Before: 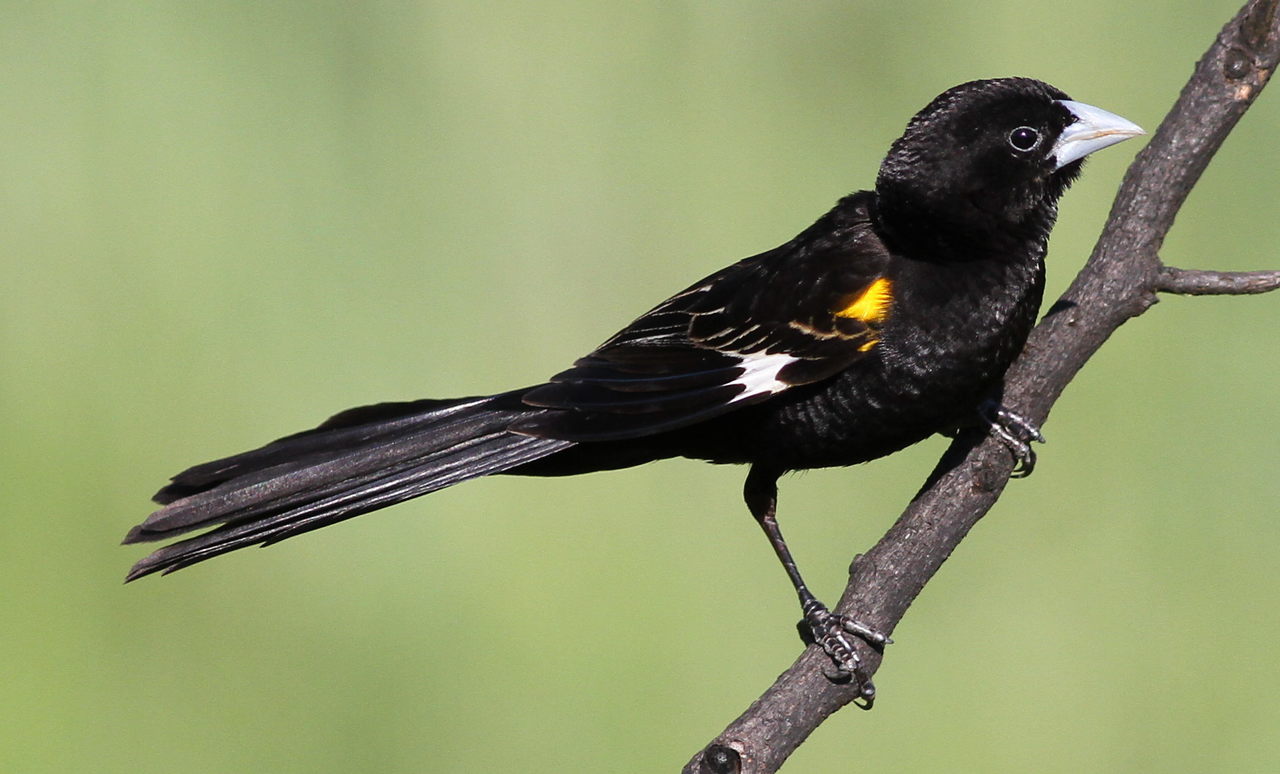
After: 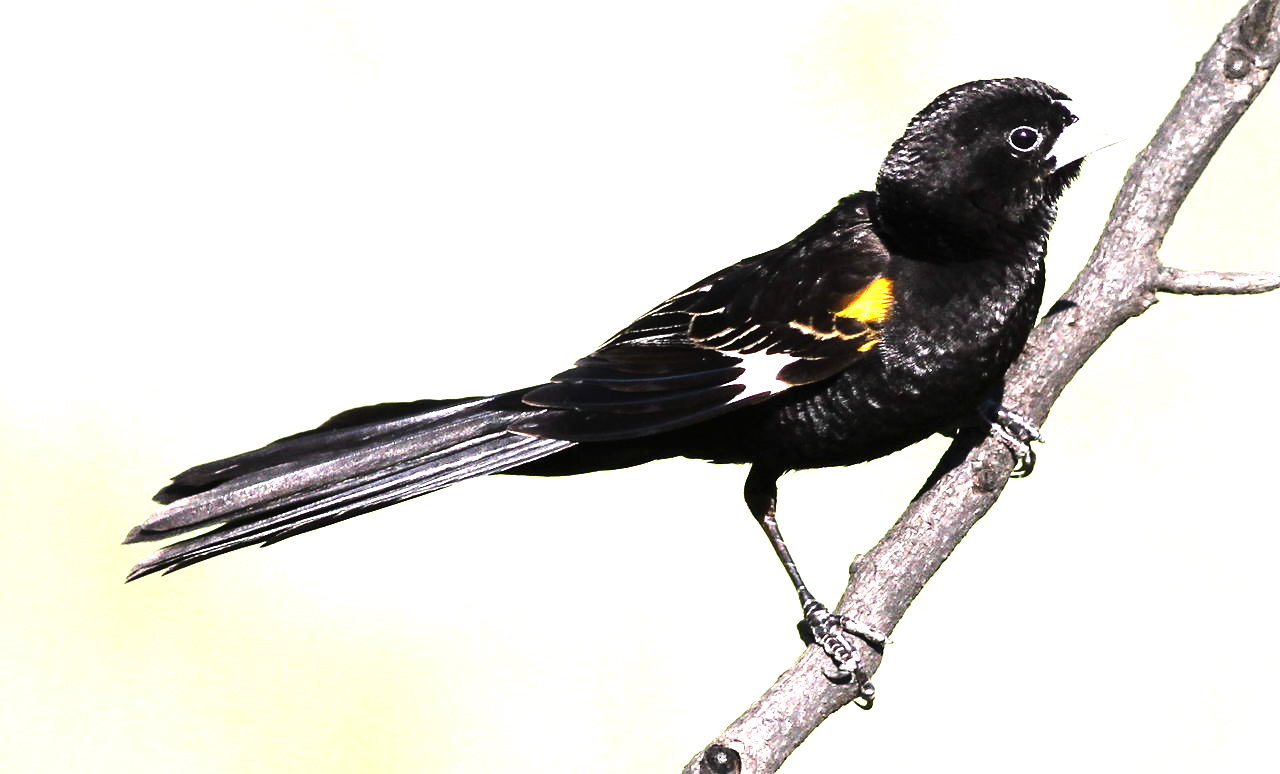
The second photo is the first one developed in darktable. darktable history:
vignetting: fall-off radius 45%, brightness -0.33
tone equalizer: -8 EV -1.08 EV, -7 EV -1.01 EV, -6 EV -0.867 EV, -5 EV -0.578 EV, -3 EV 0.578 EV, -2 EV 0.867 EV, -1 EV 1.01 EV, +0 EV 1.08 EV, edges refinement/feathering 500, mask exposure compensation -1.57 EV, preserve details no
exposure: black level correction 0, exposure 1.45 EV, compensate exposure bias true, compensate highlight preservation false
